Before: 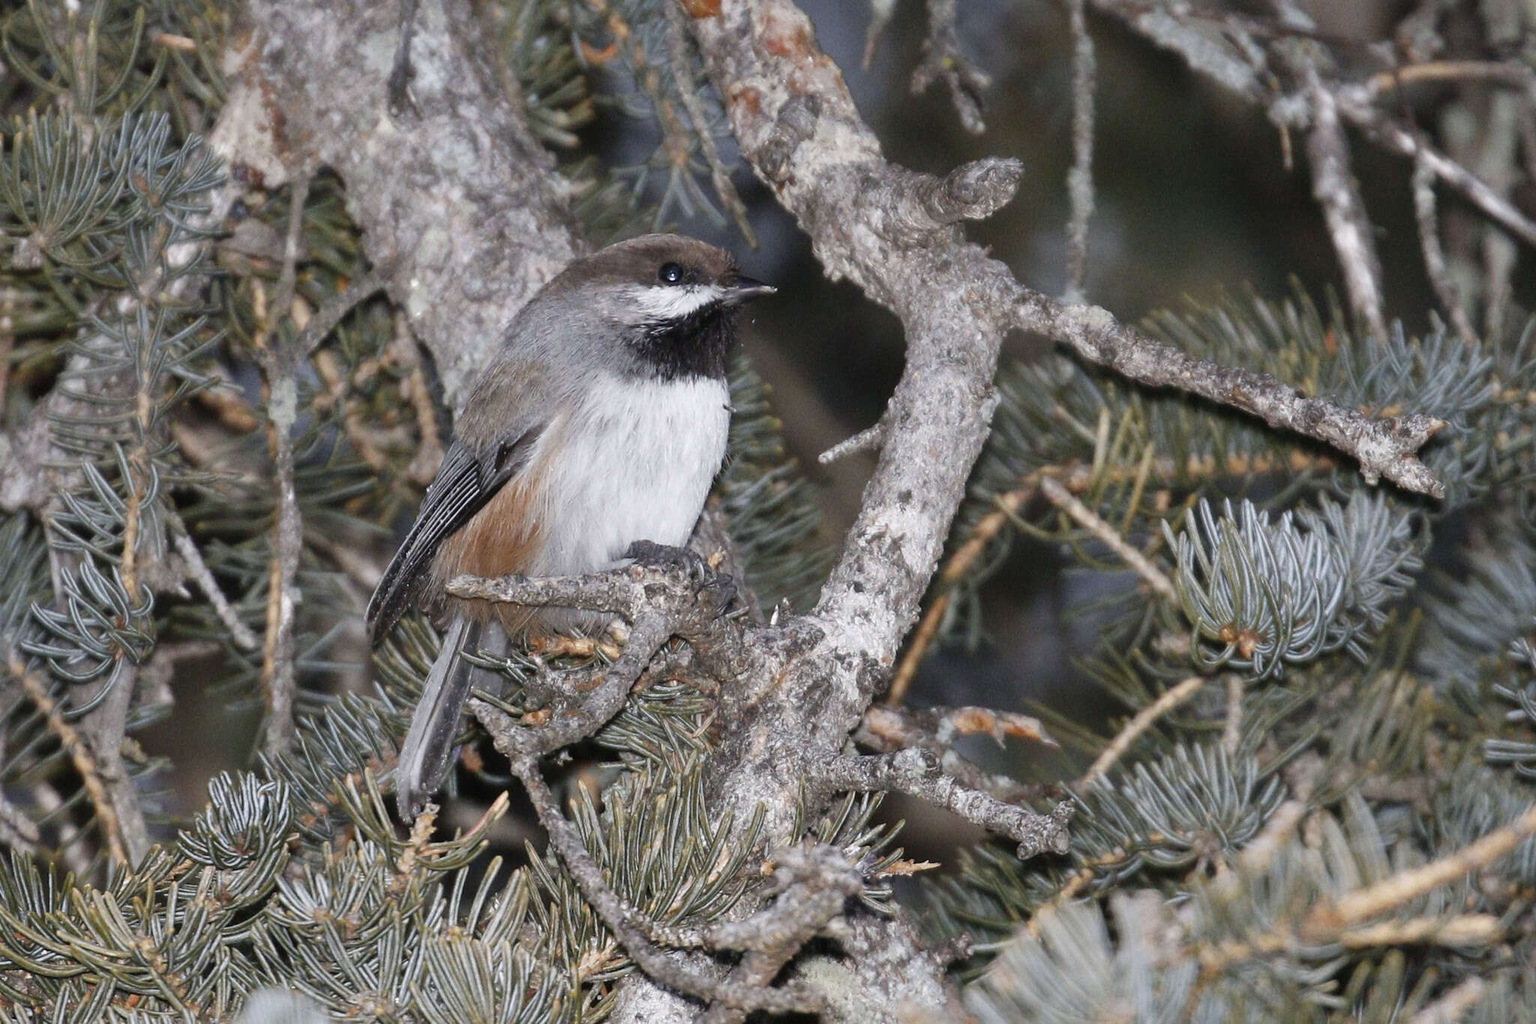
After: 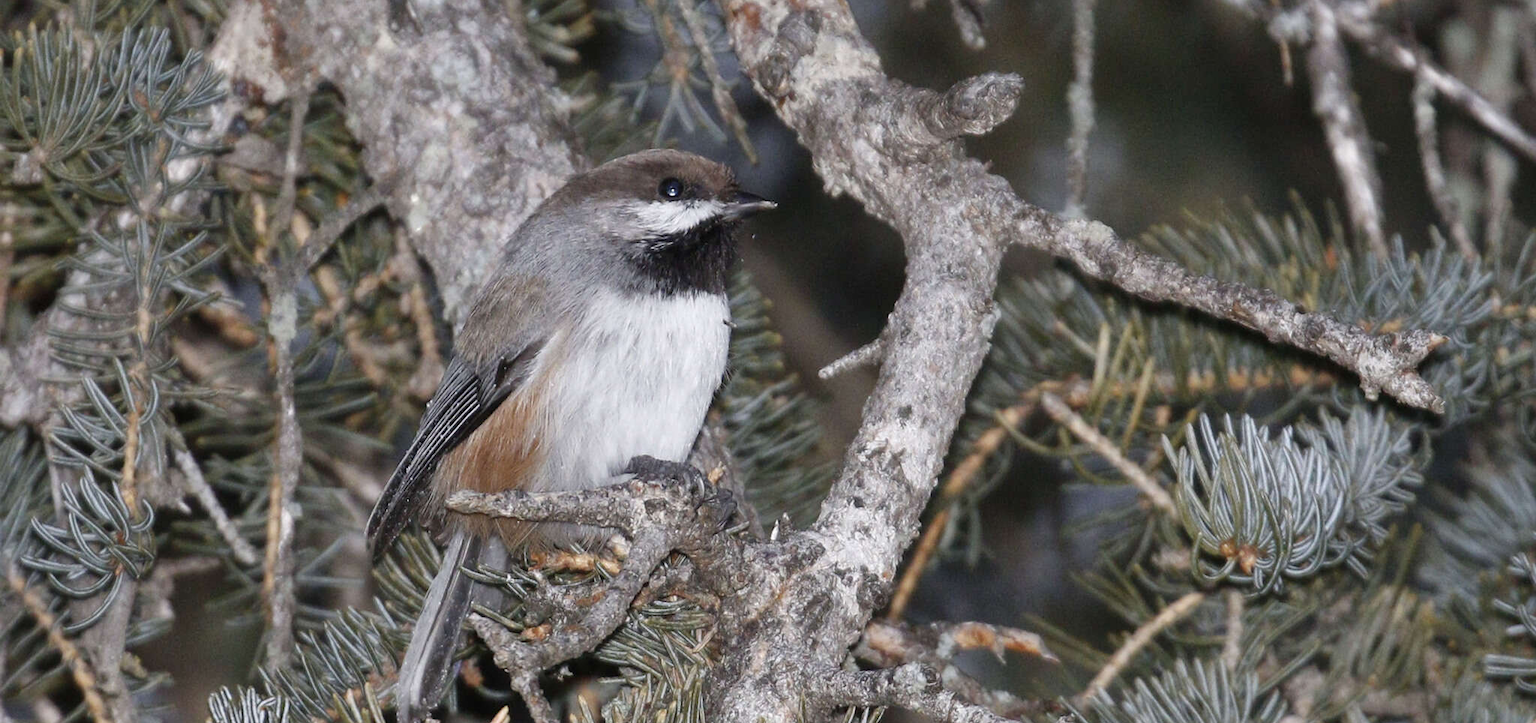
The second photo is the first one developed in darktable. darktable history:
local contrast: mode bilateral grid, contrast 10, coarseness 25, detail 115%, midtone range 0.2
crop and rotate: top 8.293%, bottom 20.996%
